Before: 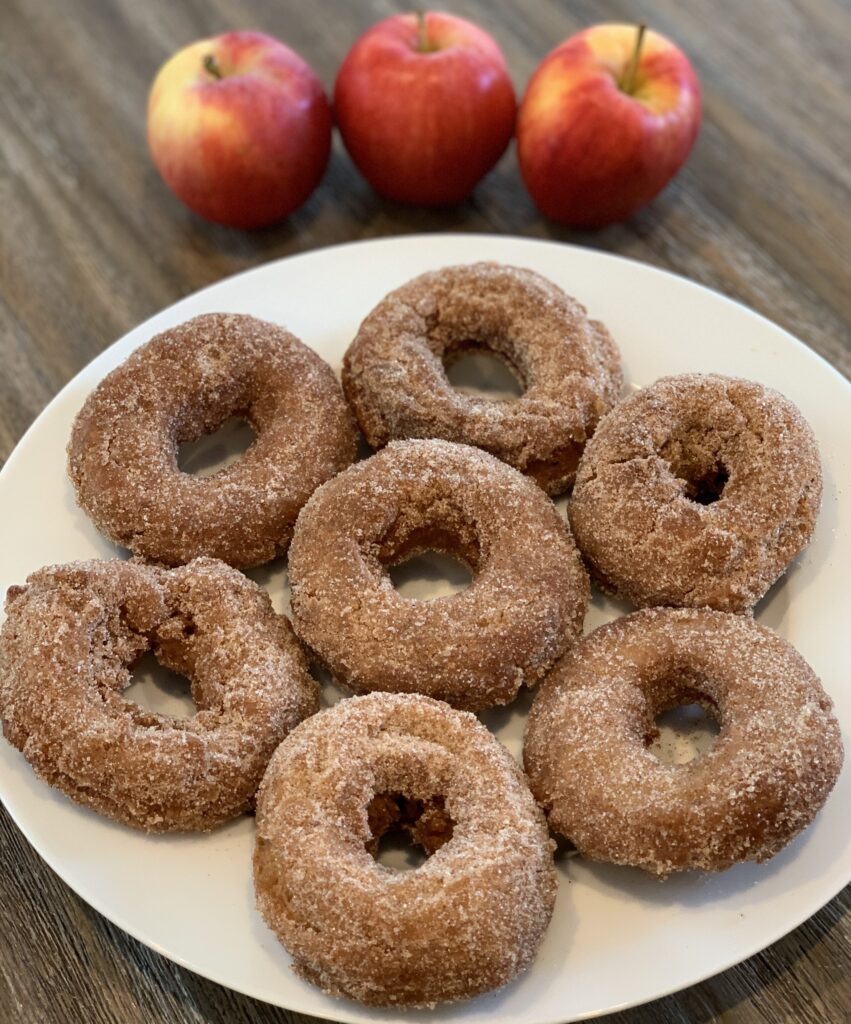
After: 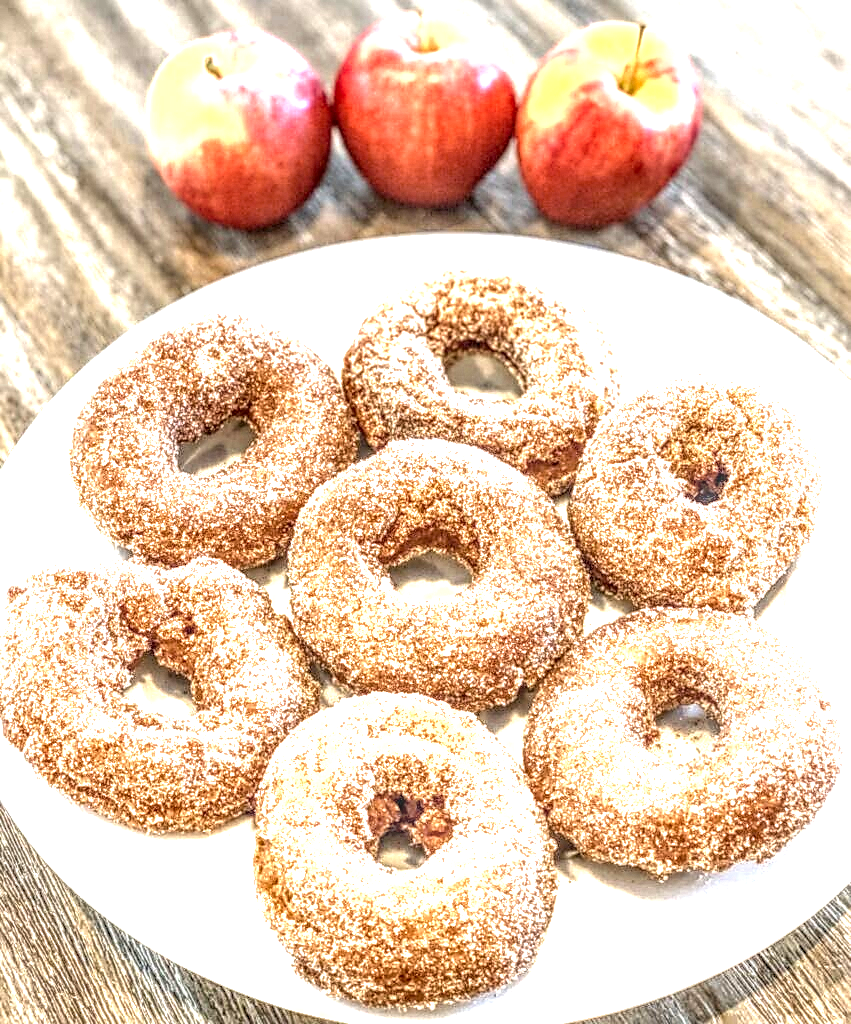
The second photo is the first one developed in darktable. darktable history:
sharpen: radius 1.864, amount 0.398, threshold 1.271
local contrast: highlights 0%, shadows 0%, detail 300%, midtone range 0.3
exposure: exposure 2.04 EV, compensate highlight preservation false
